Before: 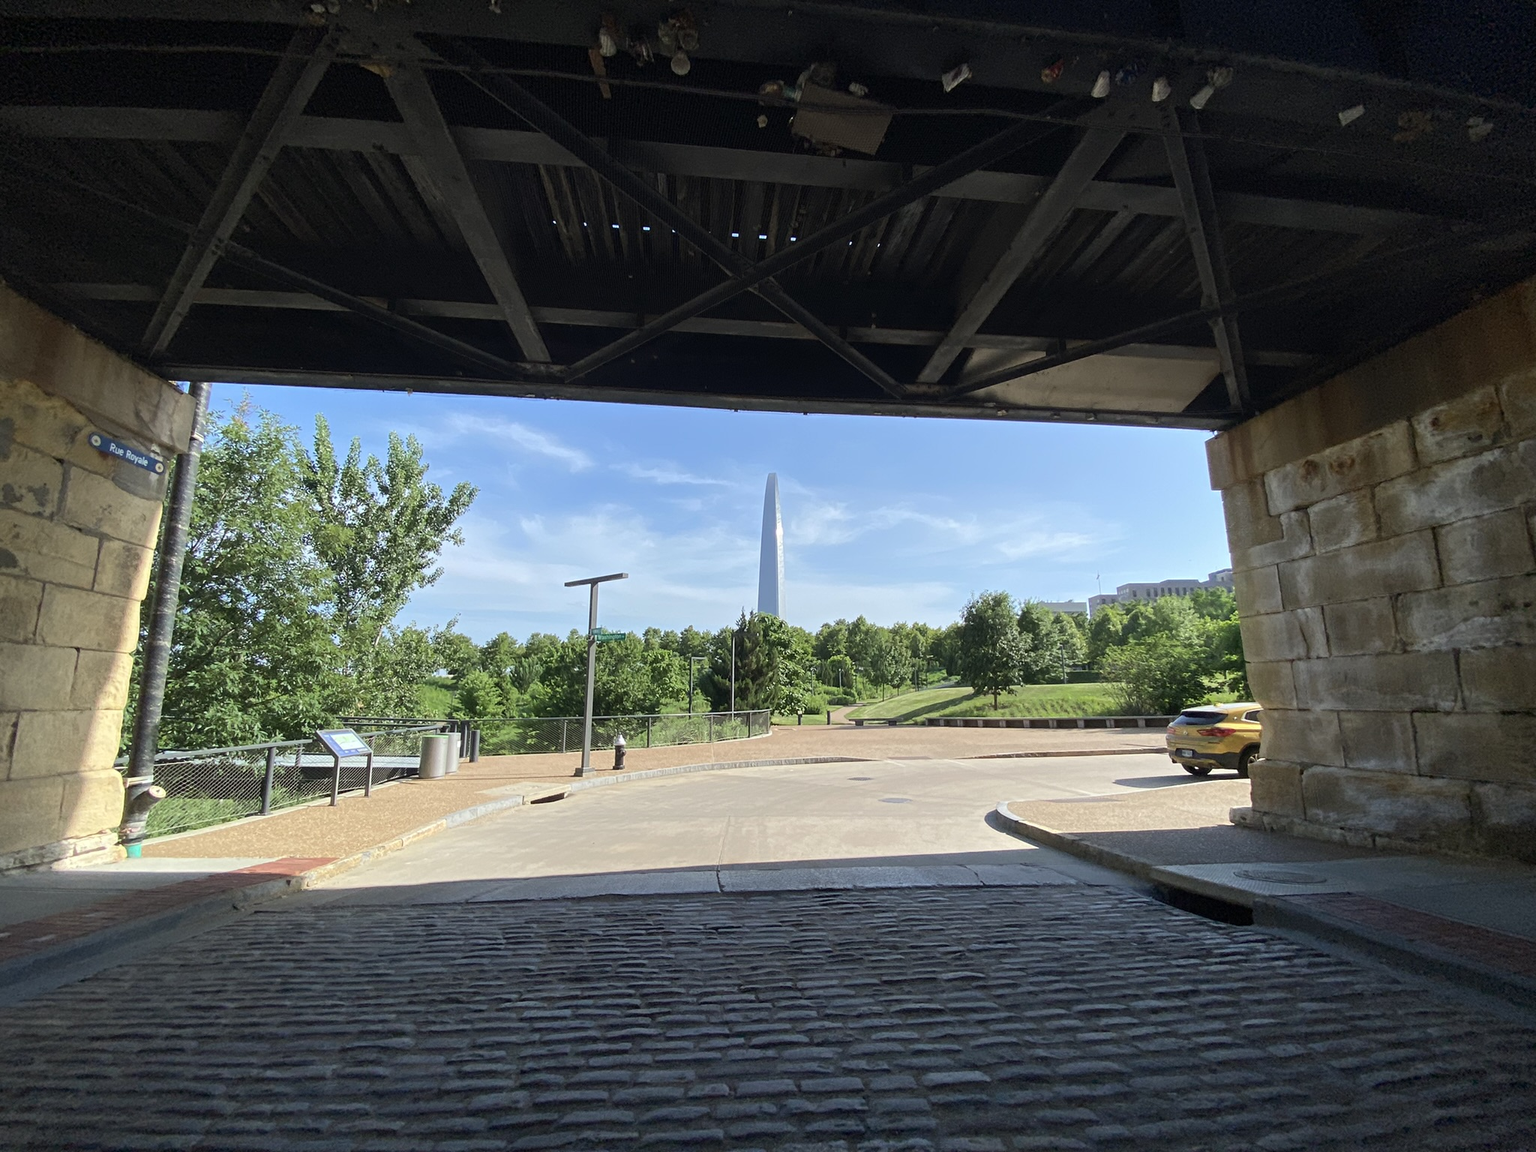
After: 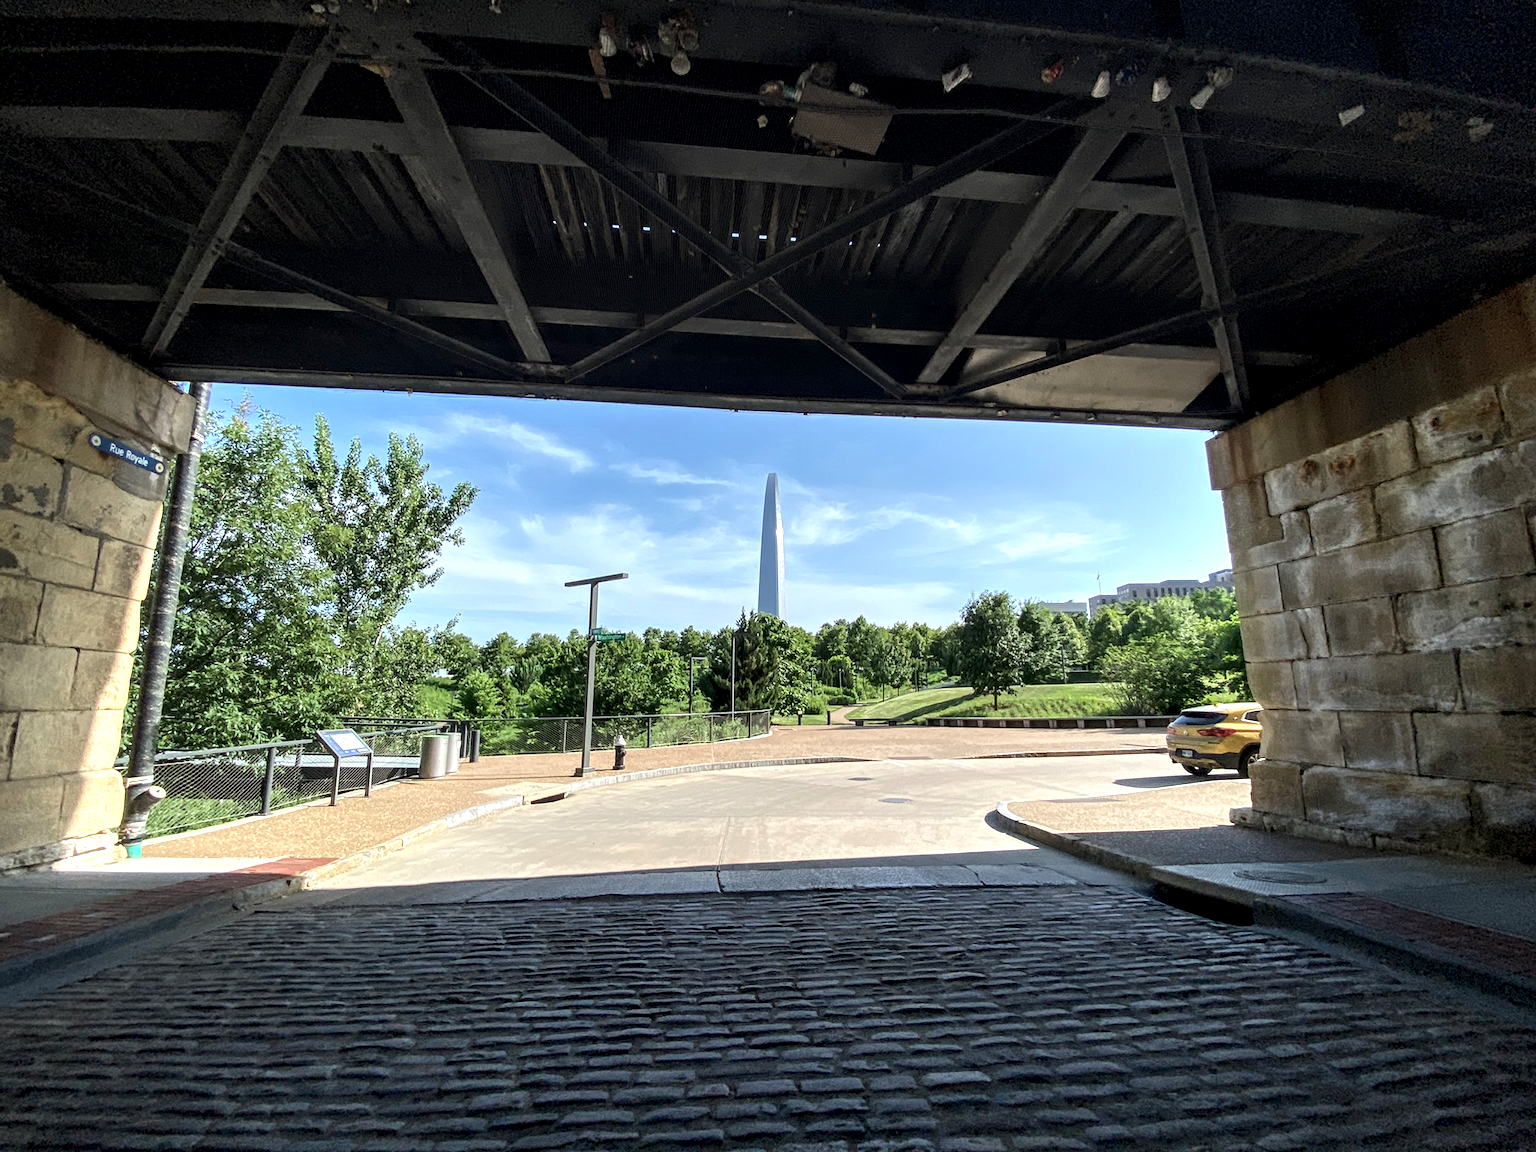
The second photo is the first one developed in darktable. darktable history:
local contrast: highlights 65%, shadows 53%, detail 169%, midtone range 0.52
